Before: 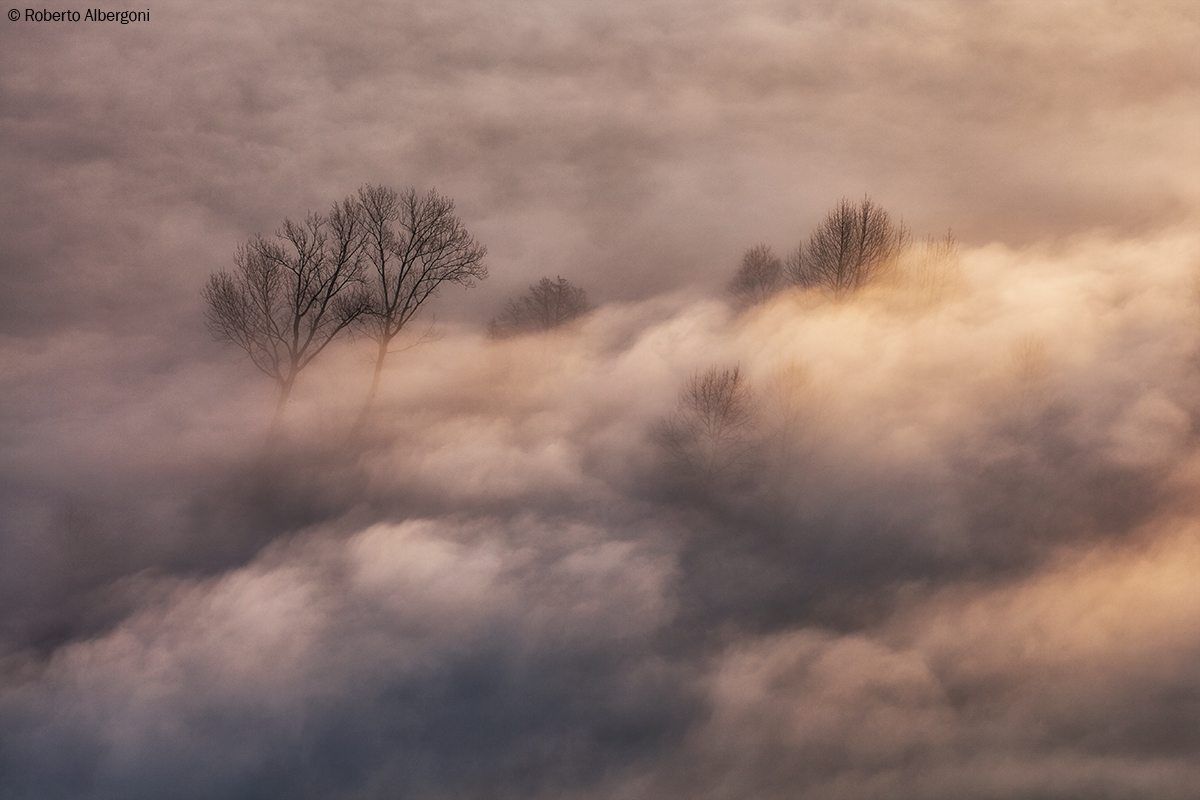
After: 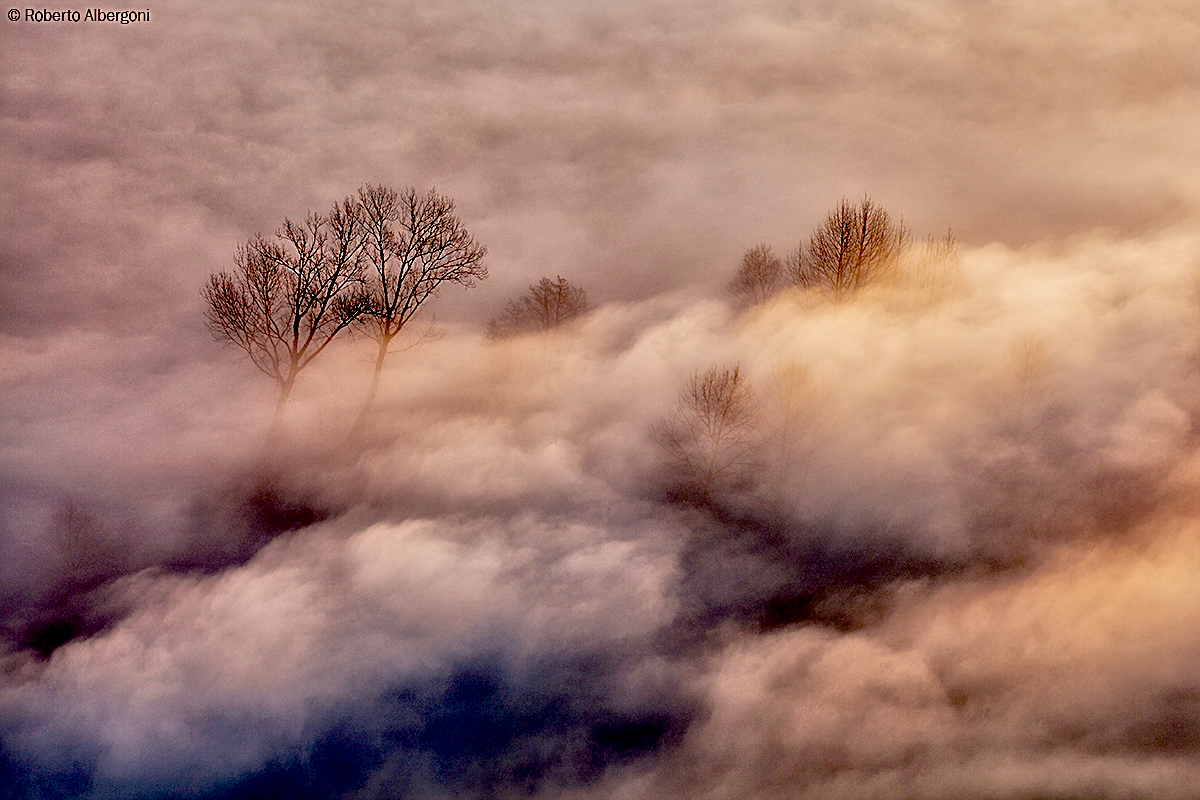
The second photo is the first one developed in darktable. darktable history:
exposure: black level correction 0.056, exposure -0.039 EV, compensate highlight preservation false
tone equalizer: -7 EV 0.15 EV, -6 EV 0.6 EV, -5 EV 1.15 EV, -4 EV 1.33 EV, -3 EV 1.15 EV, -2 EV 0.6 EV, -1 EV 0.15 EV, mask exposure compensation -0.5 EV
sharpen: on, module defaults
